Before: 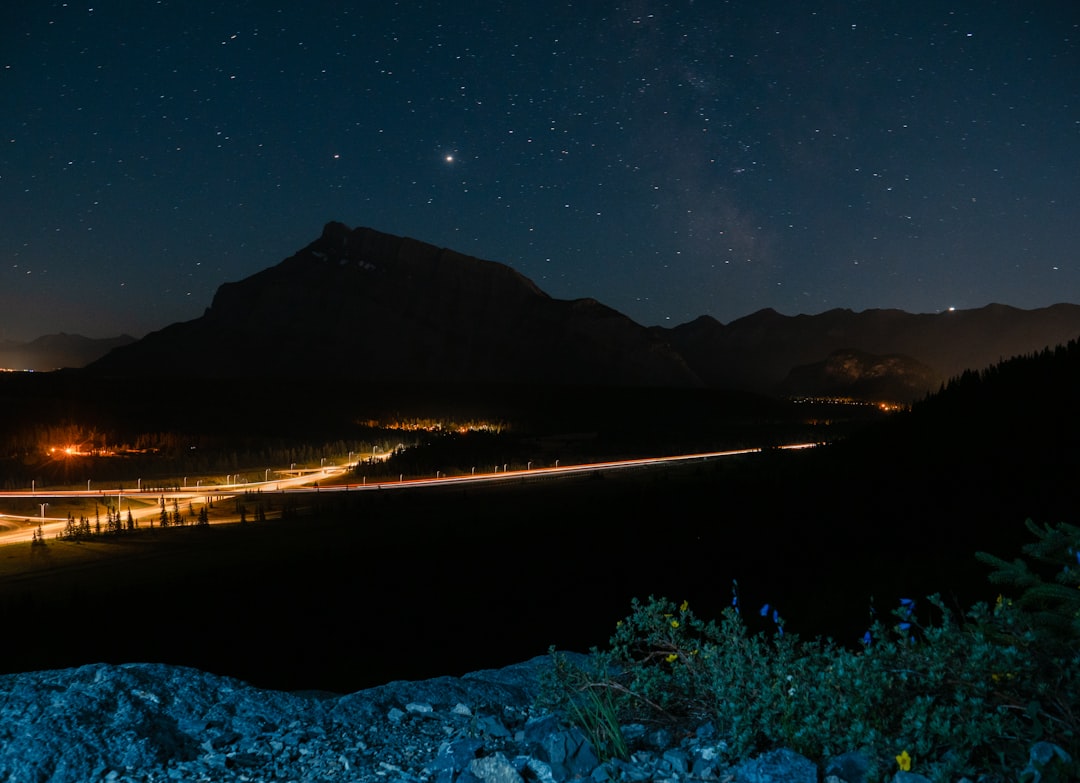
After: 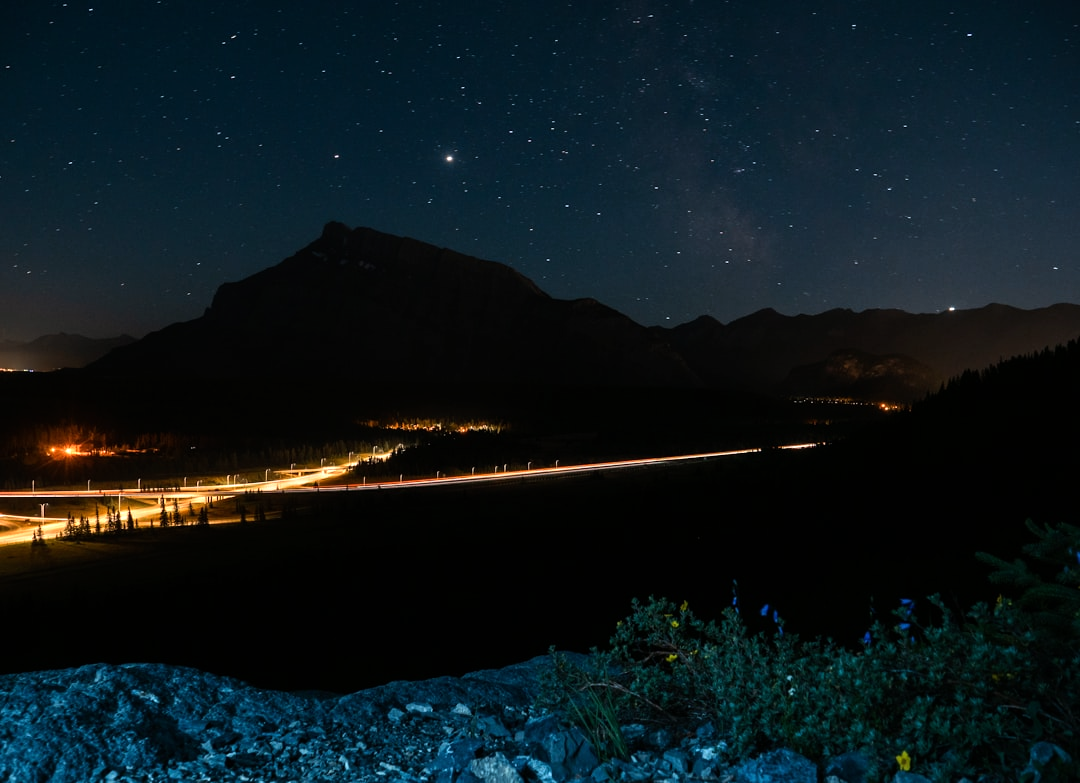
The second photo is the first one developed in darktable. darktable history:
tone equalizer: -8 EV -0.753 EV, -7 EV -0.71 EV, -6 EV -0.593 EV, -5 EV -0.414 EV, -3 EV 0.366 EV, -2 EV 0.6 EV, -1 EV 0.695 EV, +0 EV 0.77 EV, edges refinement/feathering 500, mask exposure compensation -1.57 EV, preserve details no
